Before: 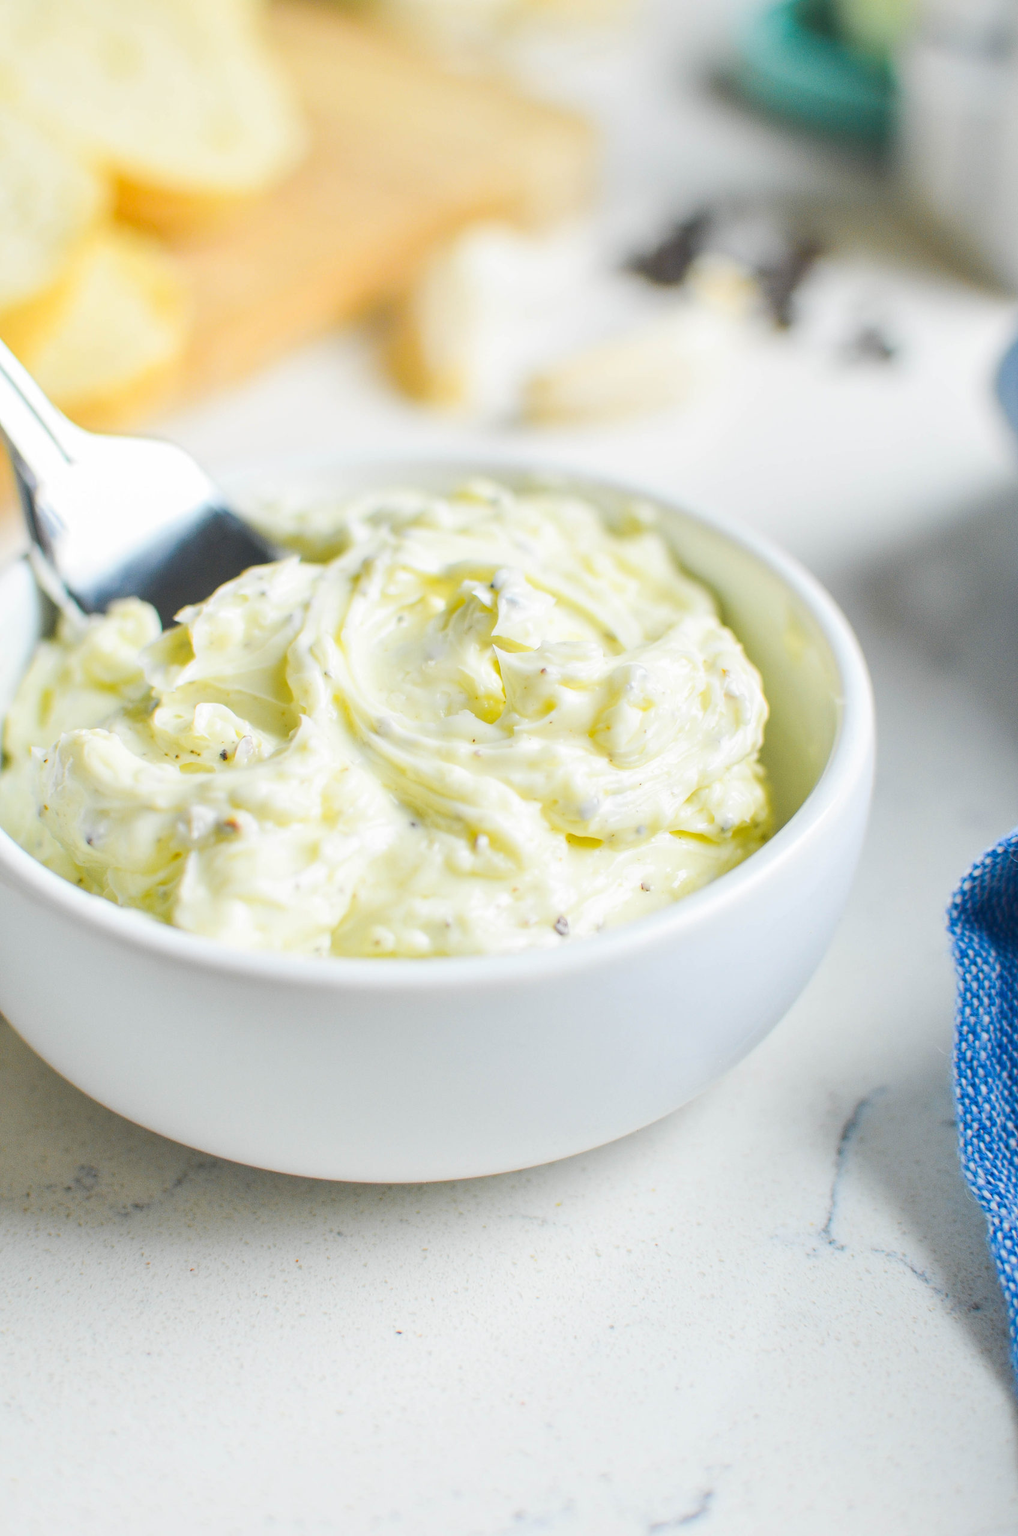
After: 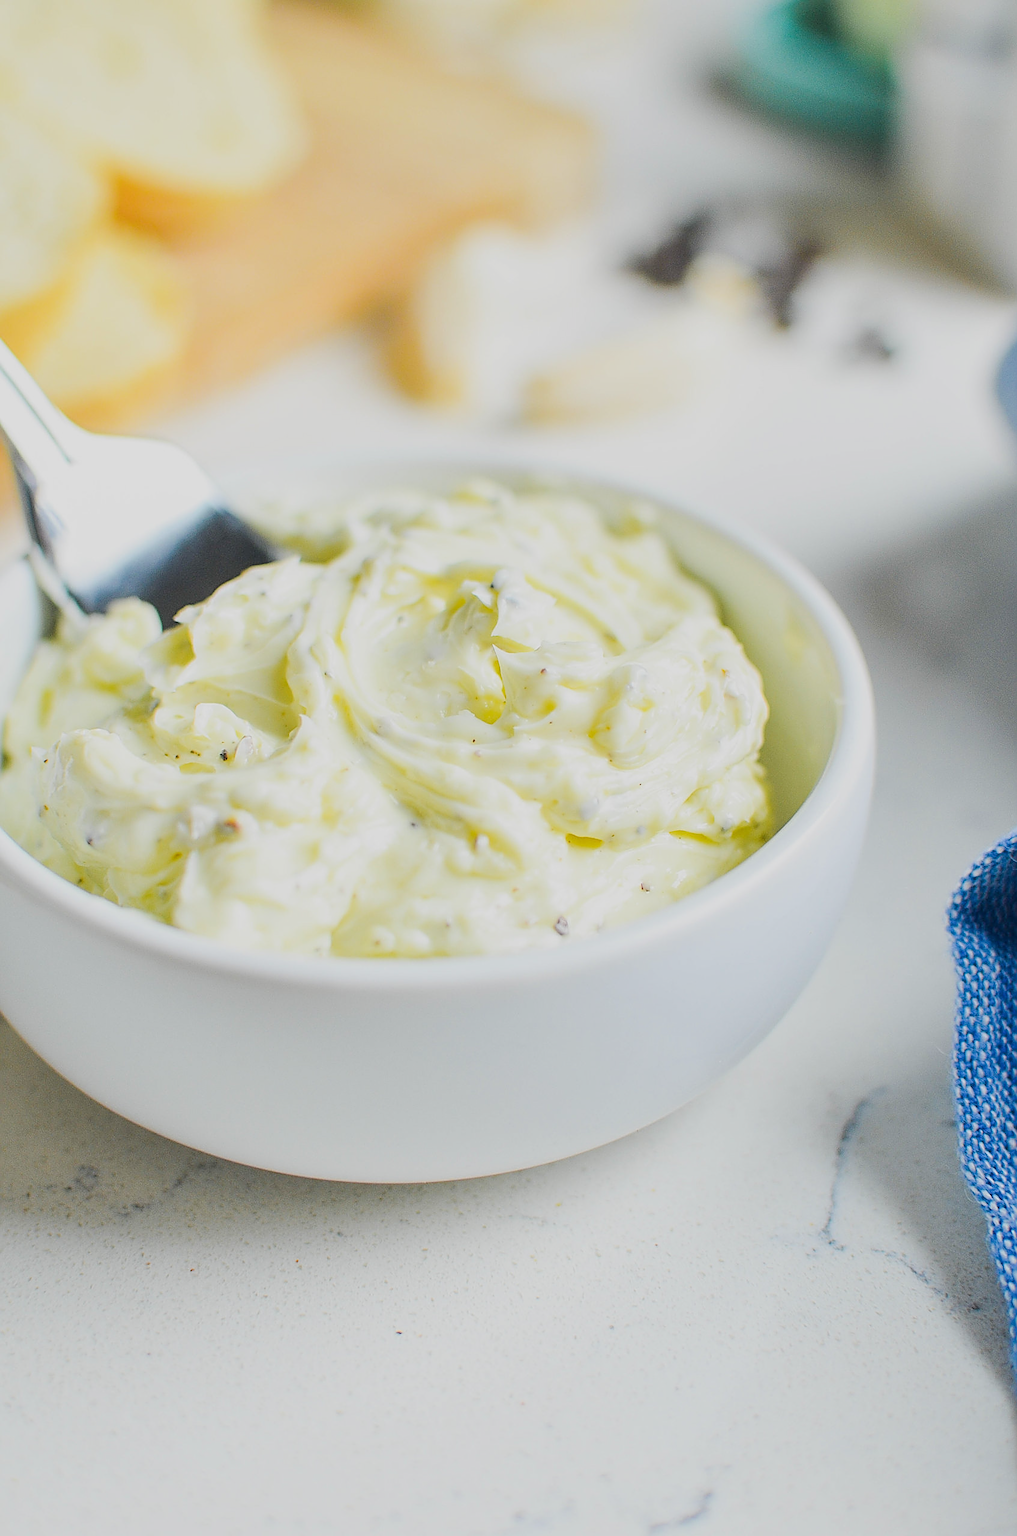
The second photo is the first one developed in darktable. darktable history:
filmic rgb: white relative exposure 3.9 EV, hardness 4.26
rgb curve: mode RGB, independent channels
sharpen: radius 1.685, amount 1.294
rotate and perspective: automatic cropping original format, crop left 0, crop top 0
